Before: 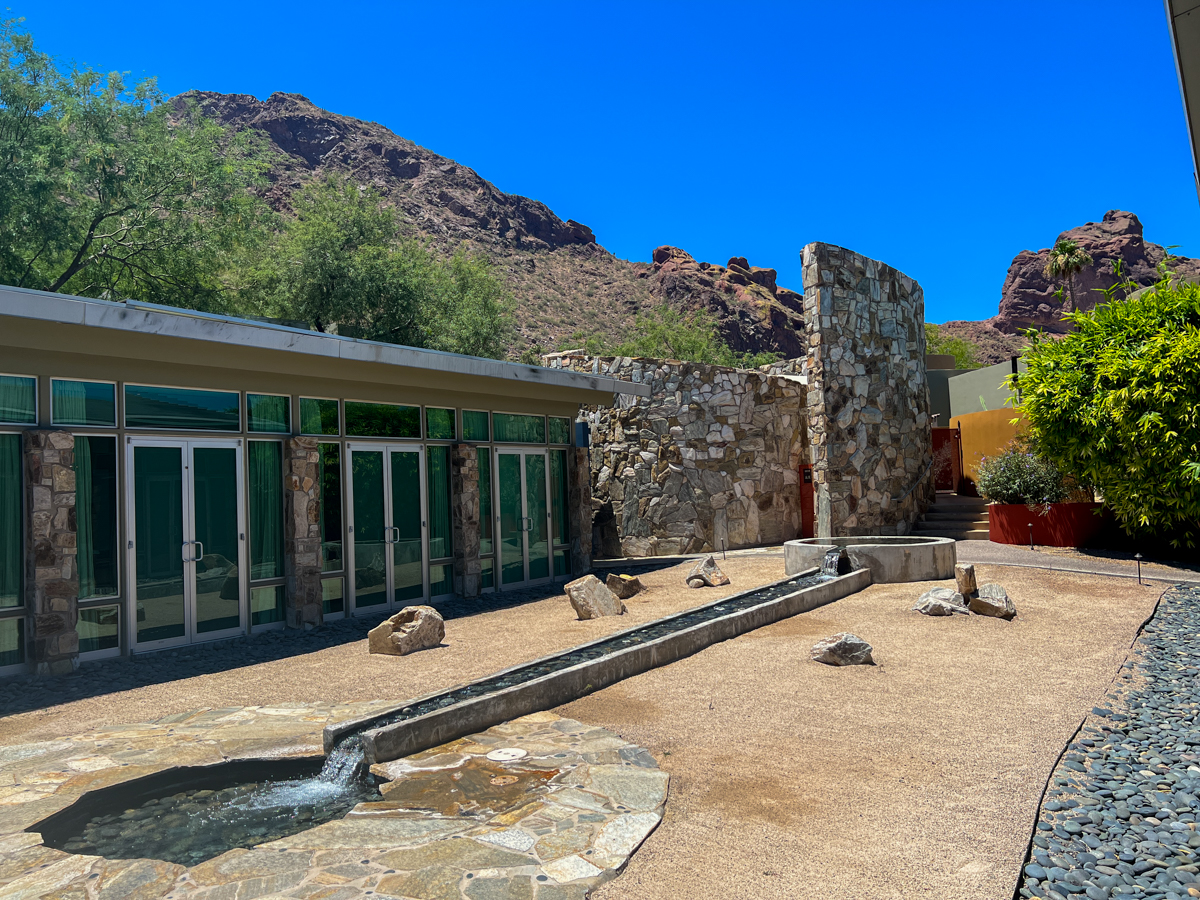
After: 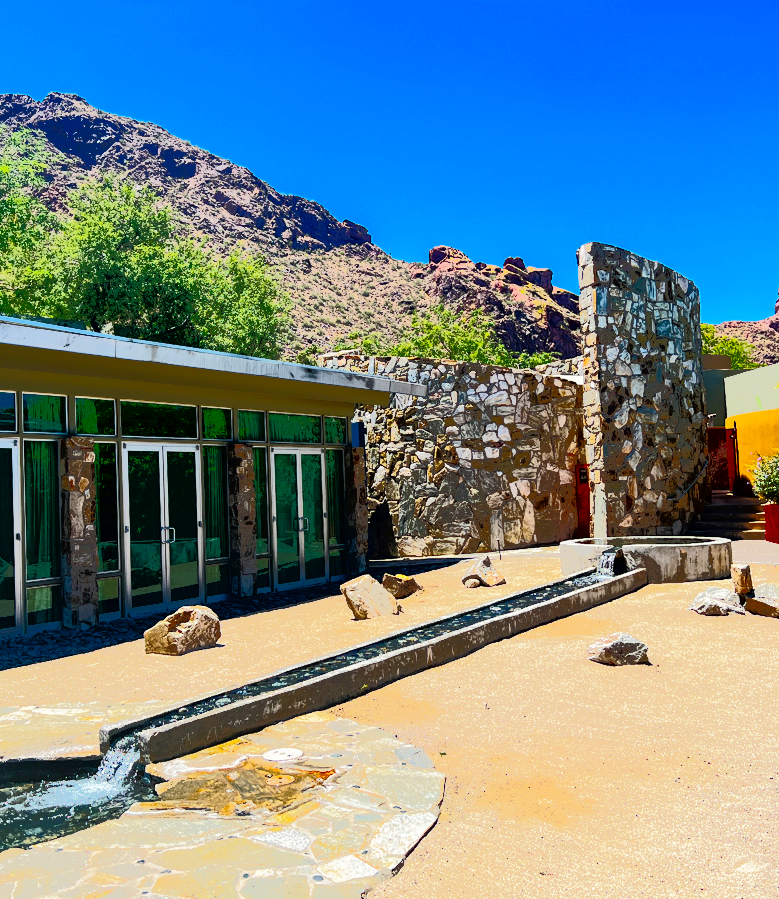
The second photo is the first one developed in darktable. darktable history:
color balance rgb: linear chroma grading › shadows -7.68%, linear chroma grading › global chroma 9.717%, perceptual saturation grading › global saturation 31.103%, global vibrance -24.369%
contrast brightness saturation: contrast 0.123, brightness -0.121, saturation 0.196
tone equalizer: -7 EV -0.601 EV, -6 EV 1.02 EV, -5 EV -0.461 EV, -4 EV 0.397 EV, -3 EV 0.432 EV, -2 EV 0.125 EV, -1 EV -0.172 EV, +0 EV -0.393 EV, edges refinement/feathering 500, mask exposure compensation -1.57 EV, preserve details no
base curve: curves: ch0 [(0, 0) (0.028, 0.03) (0.121, 0.232) (0.46, 0.748) (0.859, 0.968) (1, 1)], preserve colors none
crop and rotate: left 18.723%, right 16.347%
